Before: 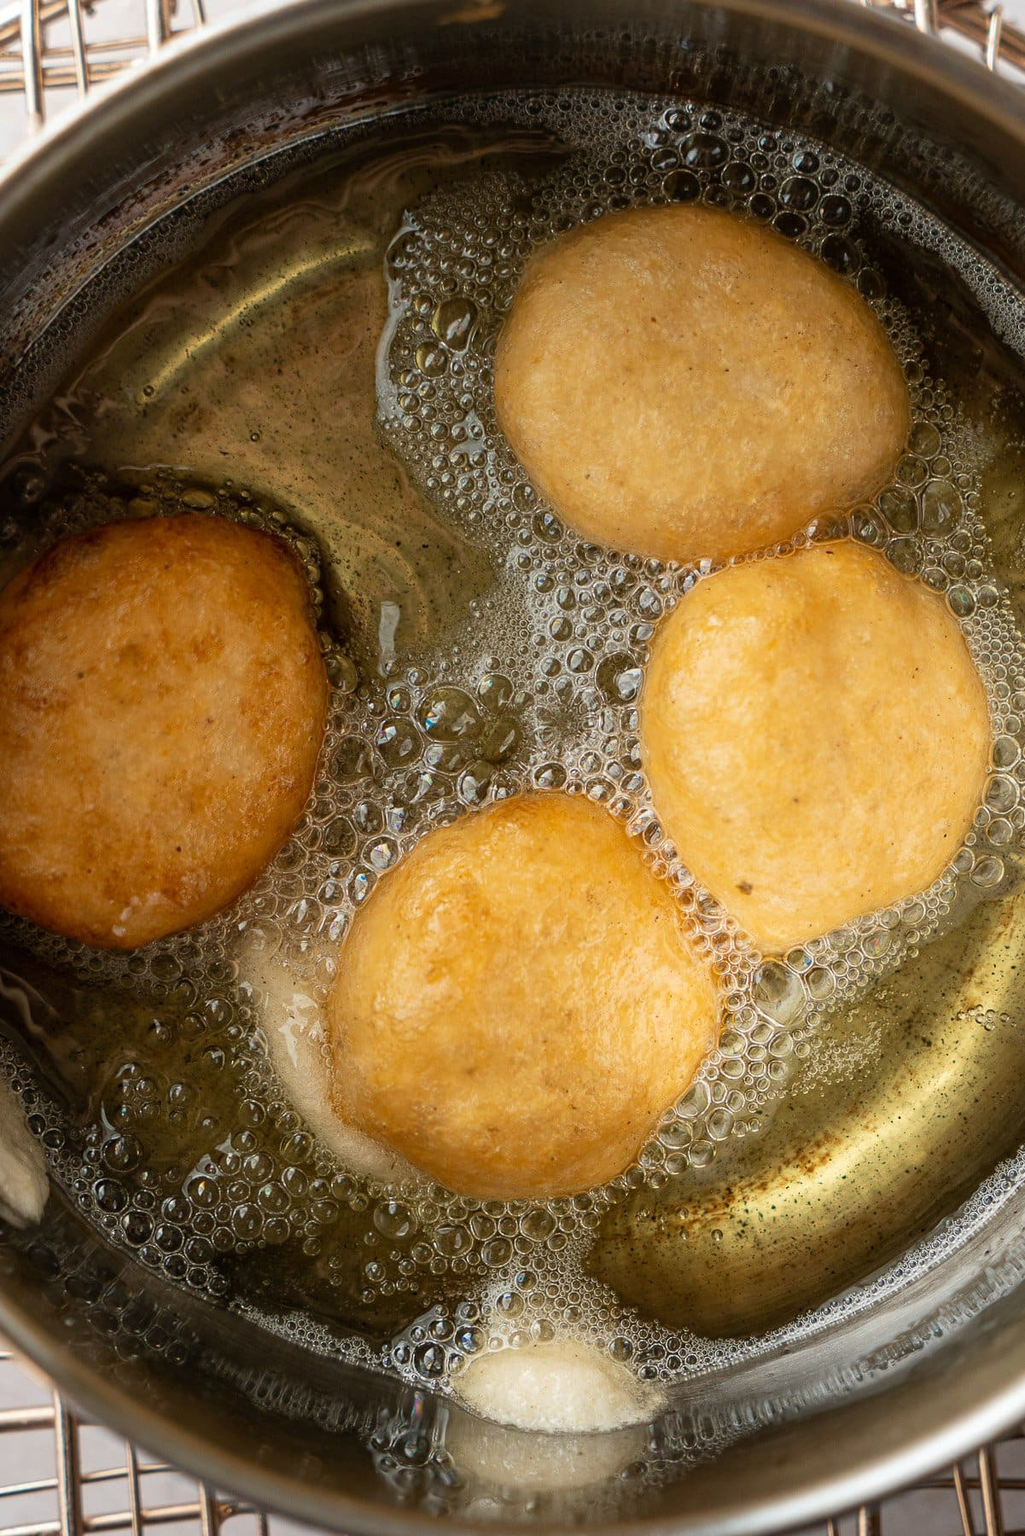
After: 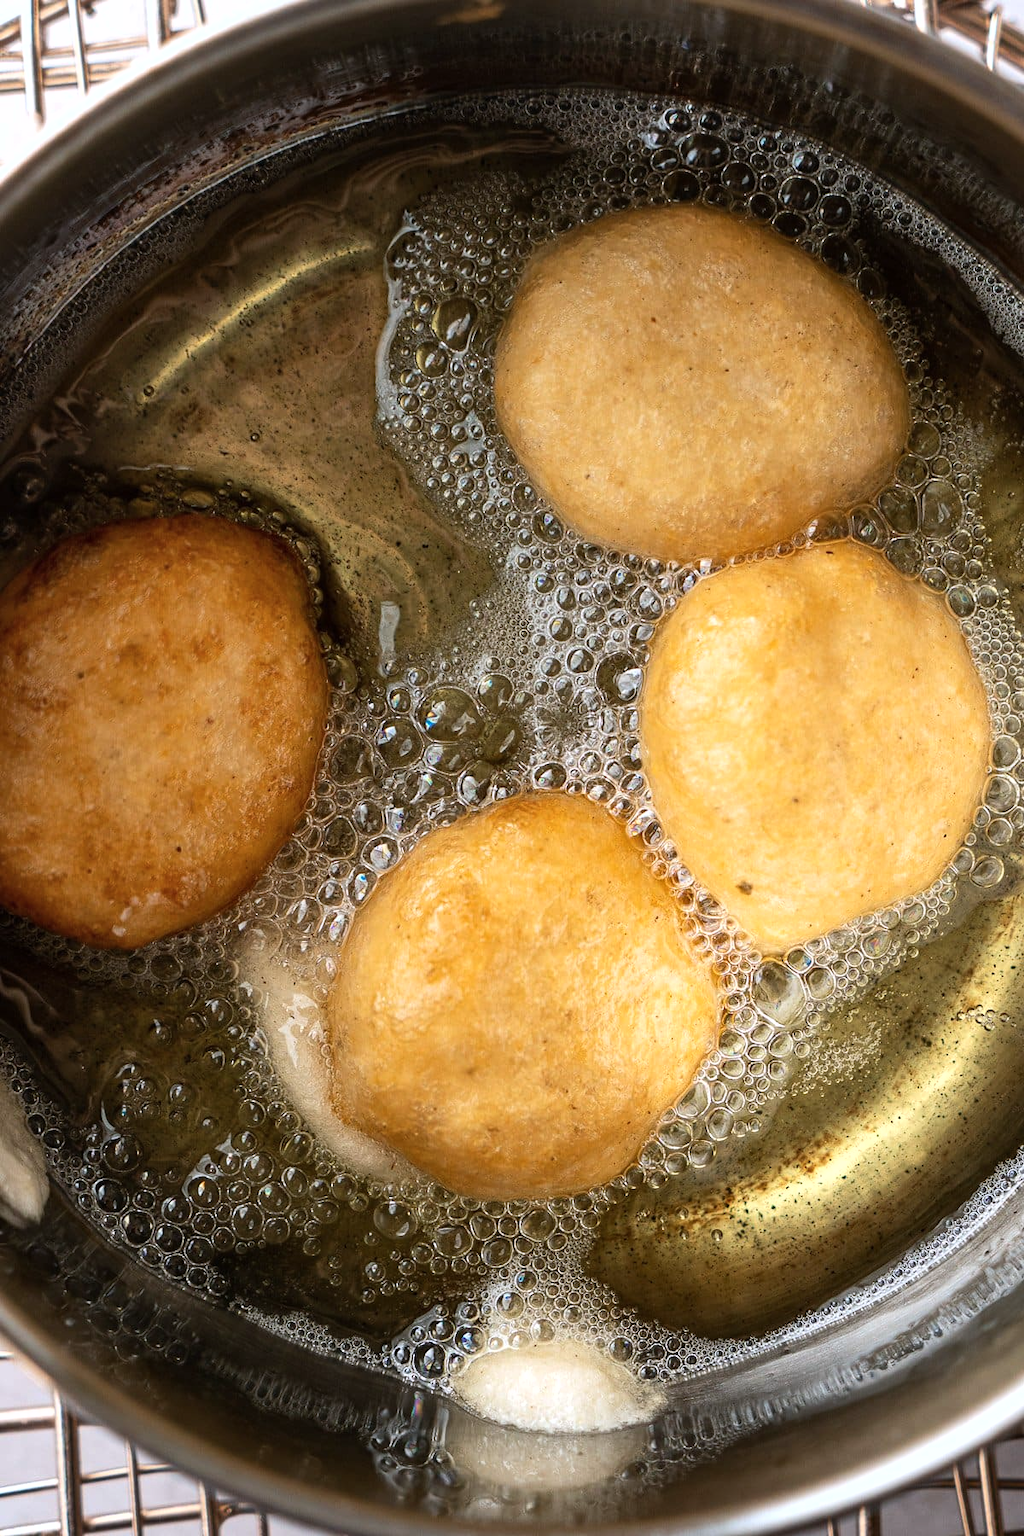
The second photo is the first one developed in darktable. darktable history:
tone equalizer: -8 EV -0.432 EV, -7 EV -0.398 EV, -6 EV -0.328 EV, -5 EV -0.206 EV, -3 EV 0.204 EV, -2 EV 0.336 EV, -1 EV 0.38 EV, +0 EV 0.397 EV, edges refinement/feathering 500, mask exposure compensation -1.57 EV, preserve details no
shadows and highlights: radius 128.09, shadows 30.36, highlights -31.01, low approximation 0.01, soften with gaussian
color calibration: illuminant as shot in camera, x 0.358, y 0.373, temperature 4628.91 K
